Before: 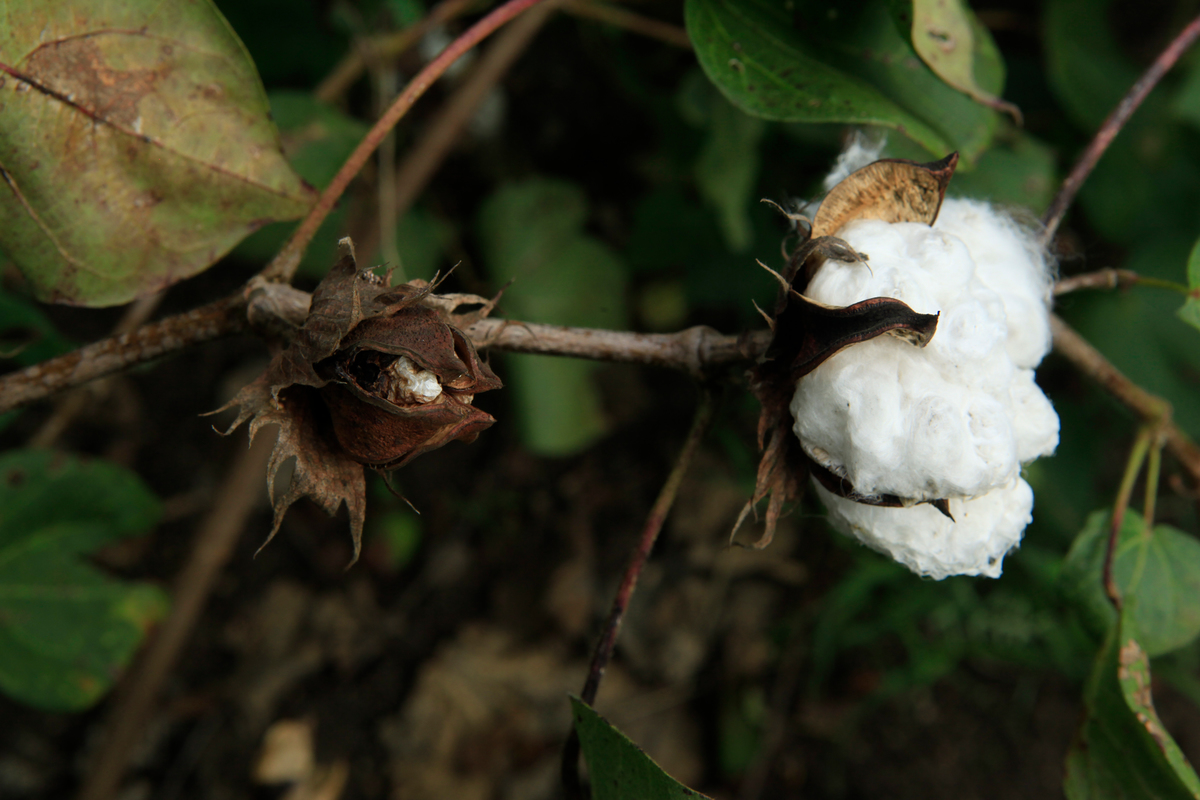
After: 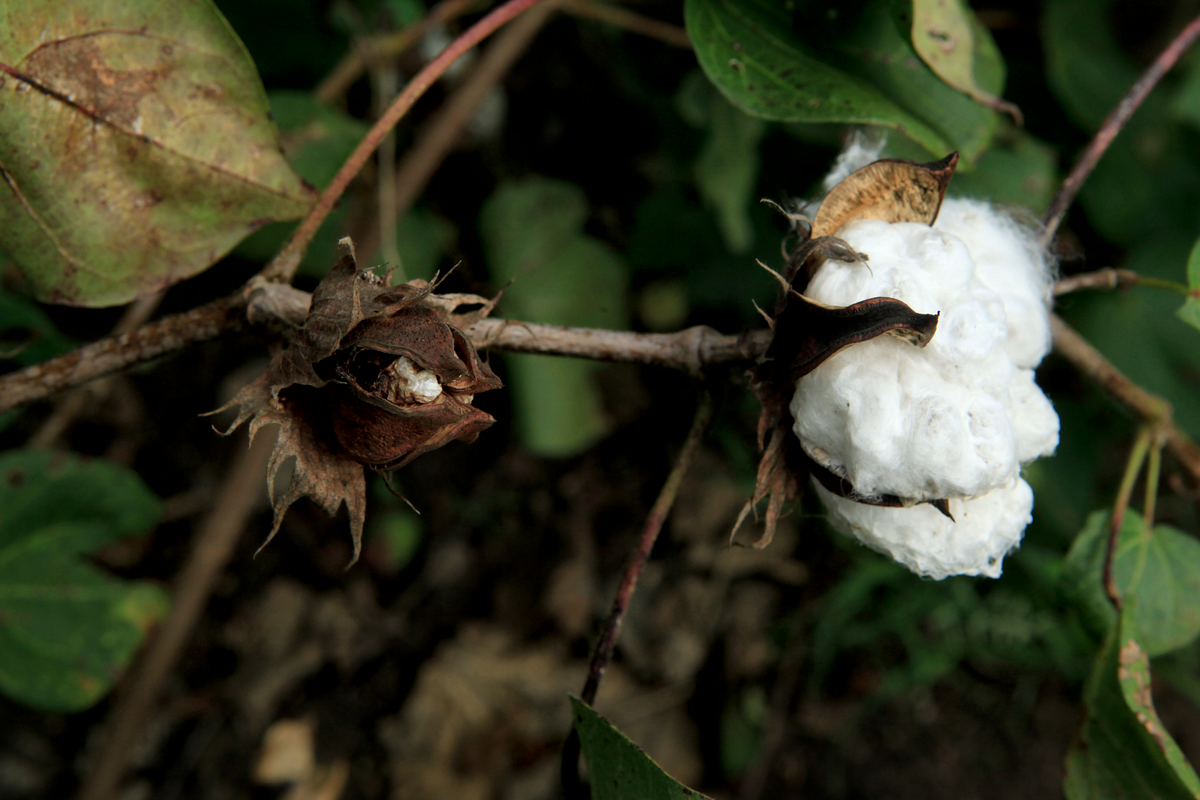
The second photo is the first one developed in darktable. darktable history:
local contrast: mode bilateral grid, contrast 20, coarseness 51, detail 140%, midtone range 0.2
